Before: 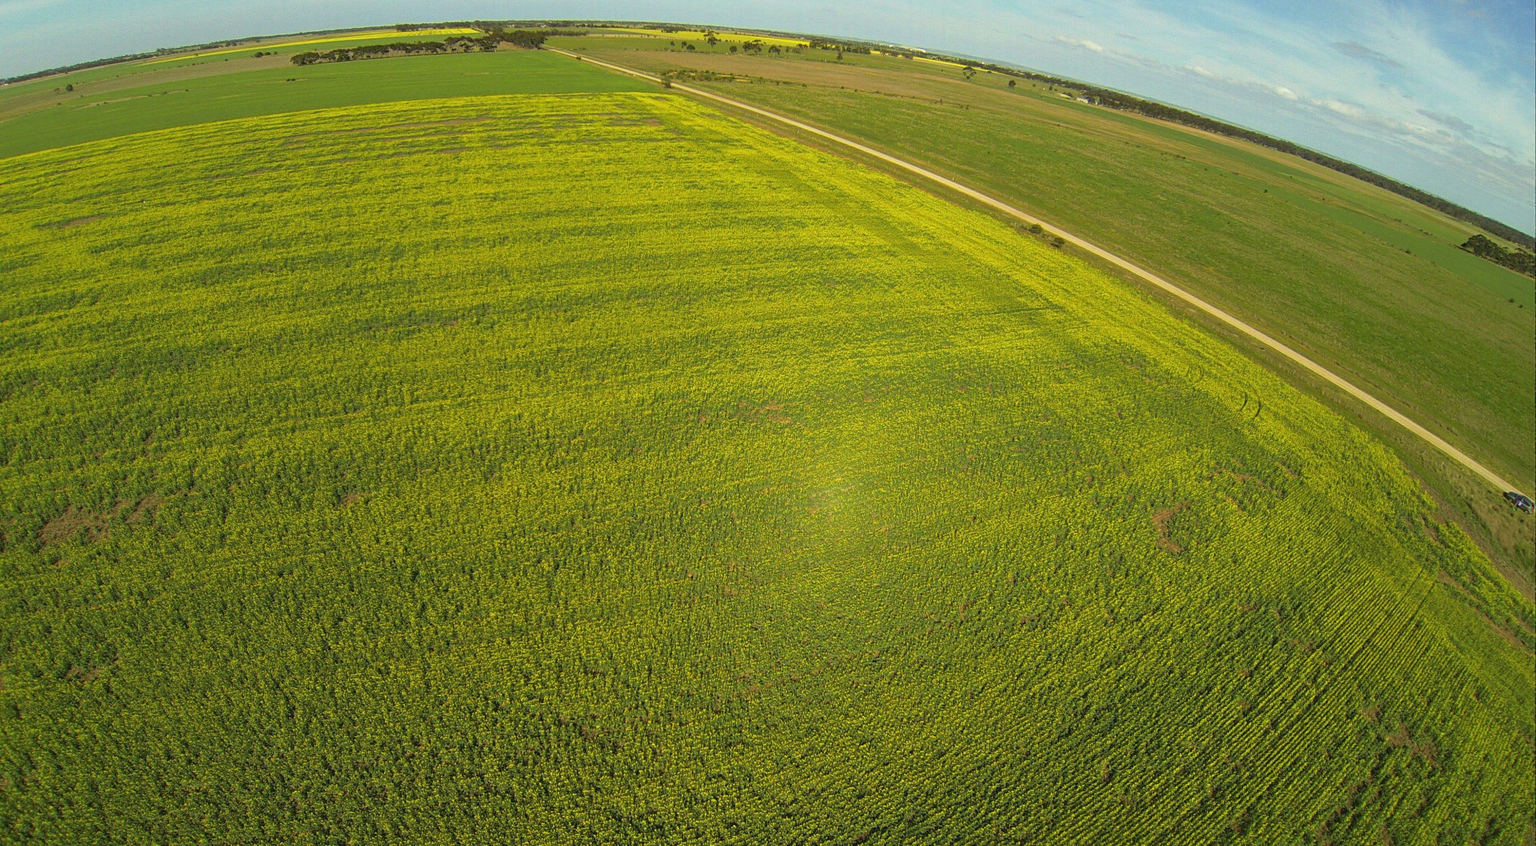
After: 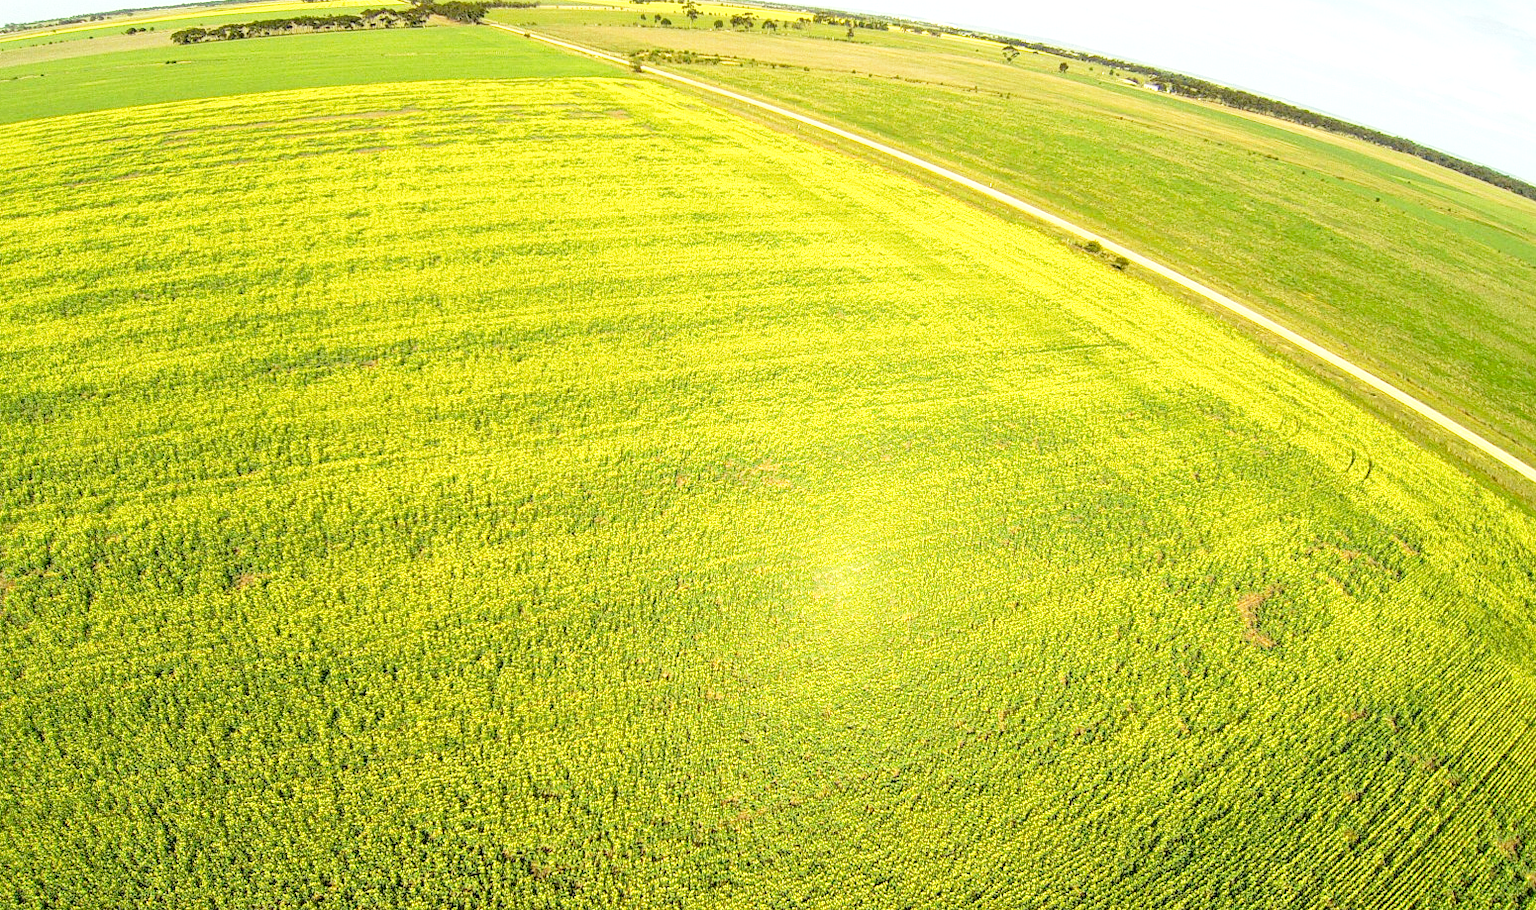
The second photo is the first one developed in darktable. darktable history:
tone equalizer: -8 EV -0.397 EV, -7 EV -0.399 EV, -6 EV -0.312 EV, -5 EV -0.224 EV, -3 EV 0.247 EV, -2 EV 0.357 EV, -1 EV 0.409 EV, +0 EV 0.44 EV
local contrast: on, module defaults
crop: left 9.954%, top 3.582%, right 9.241%, bottom 9.402%
base curve: curves: ch0 [(0, 0) (0.012, 0.01) (0.073, 0.168) (0.31, 0.711) (0.645, 0.957) (1, 1)], preserve colors none
